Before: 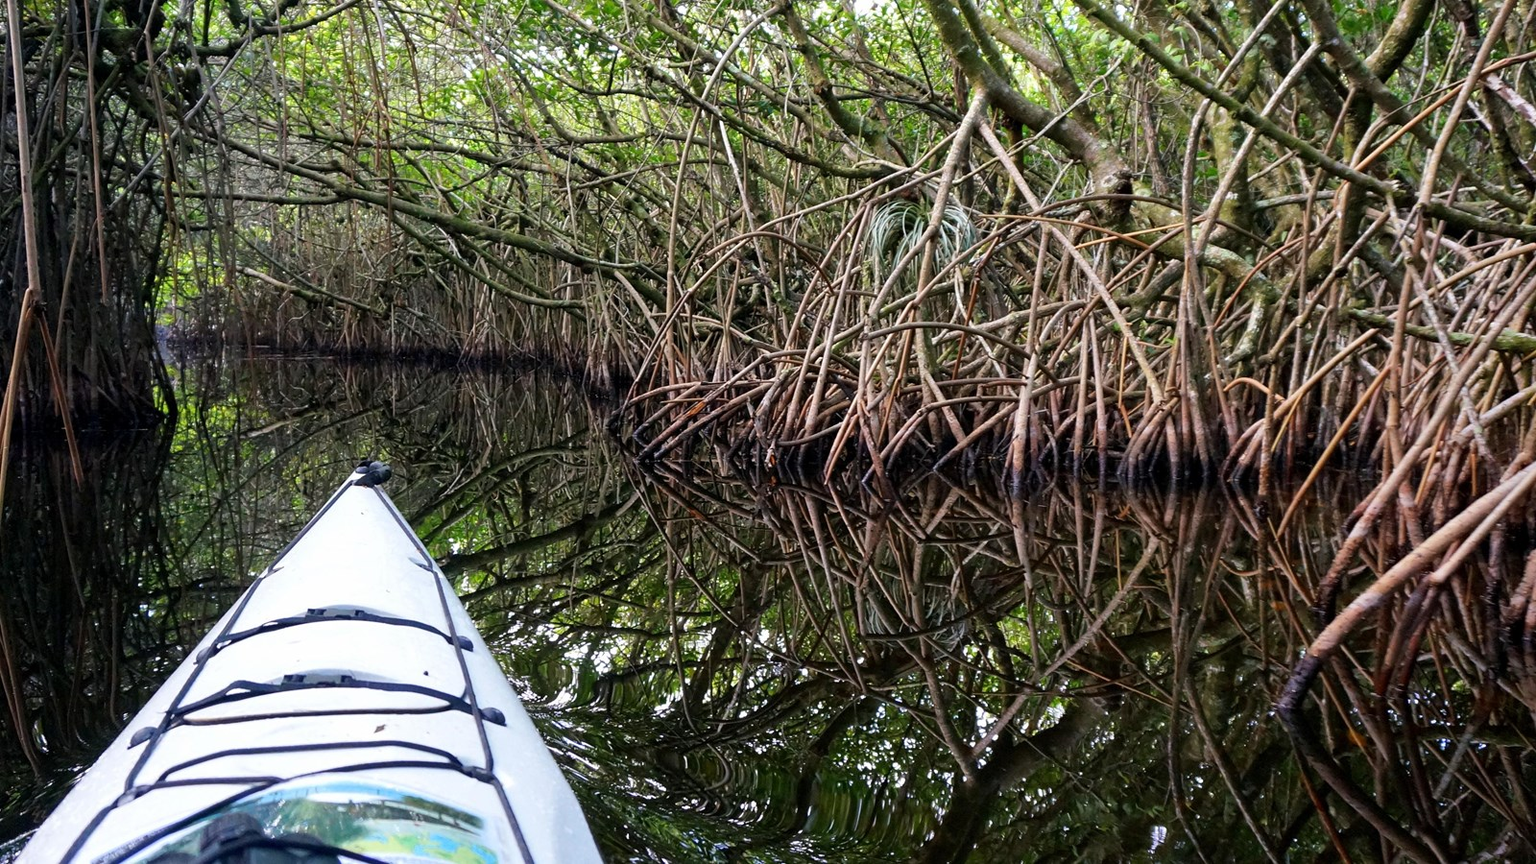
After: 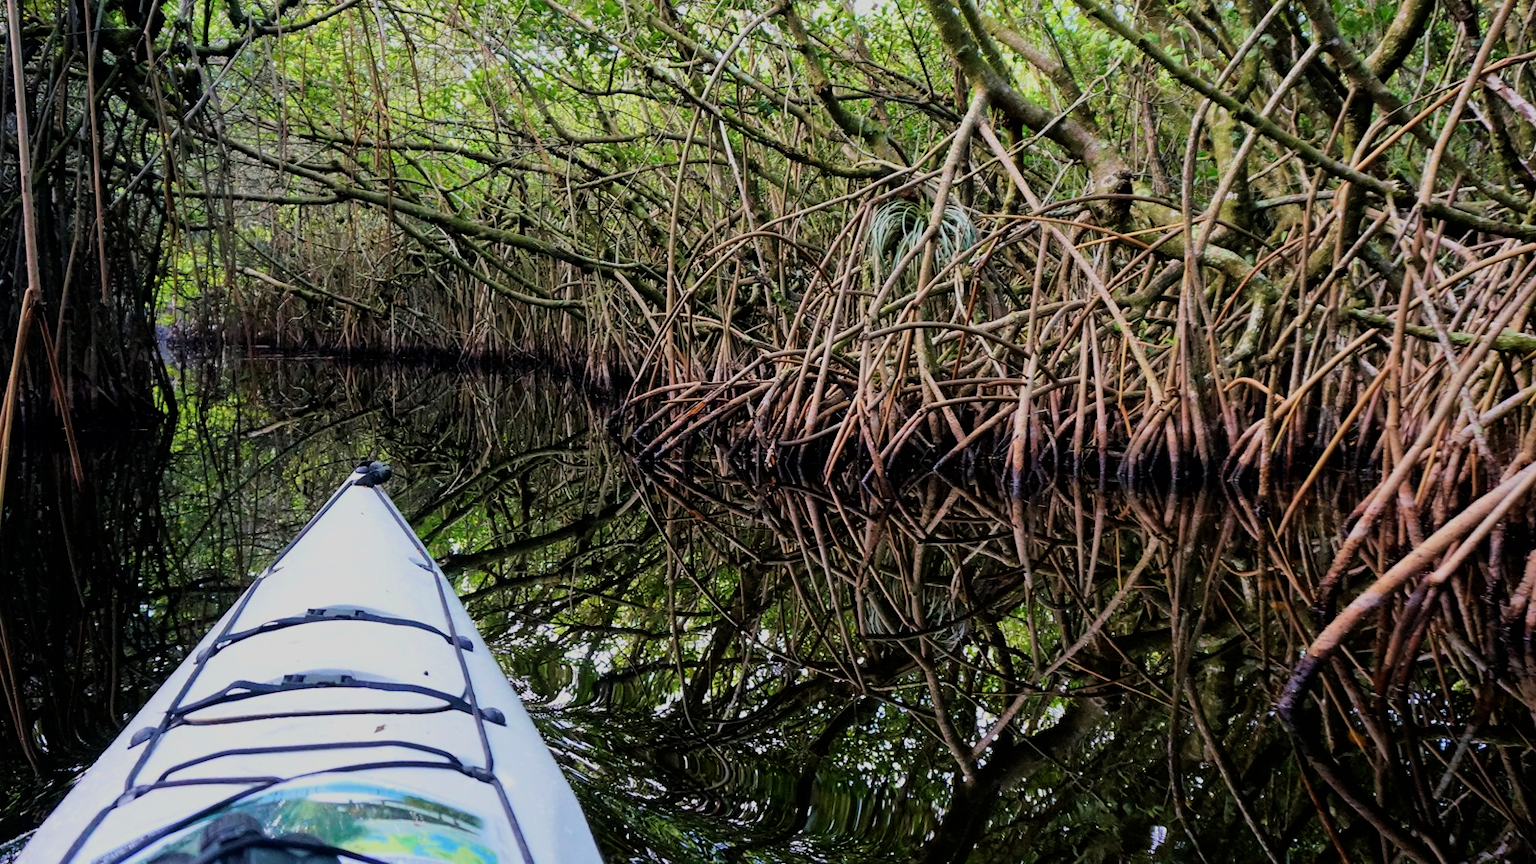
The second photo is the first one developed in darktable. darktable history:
filmic rgb: black relative exposure -7.65 EV, white relative exposure 4.56 EV, hardness 3.61, color science v6 (2022)
velvia: strength 30%
